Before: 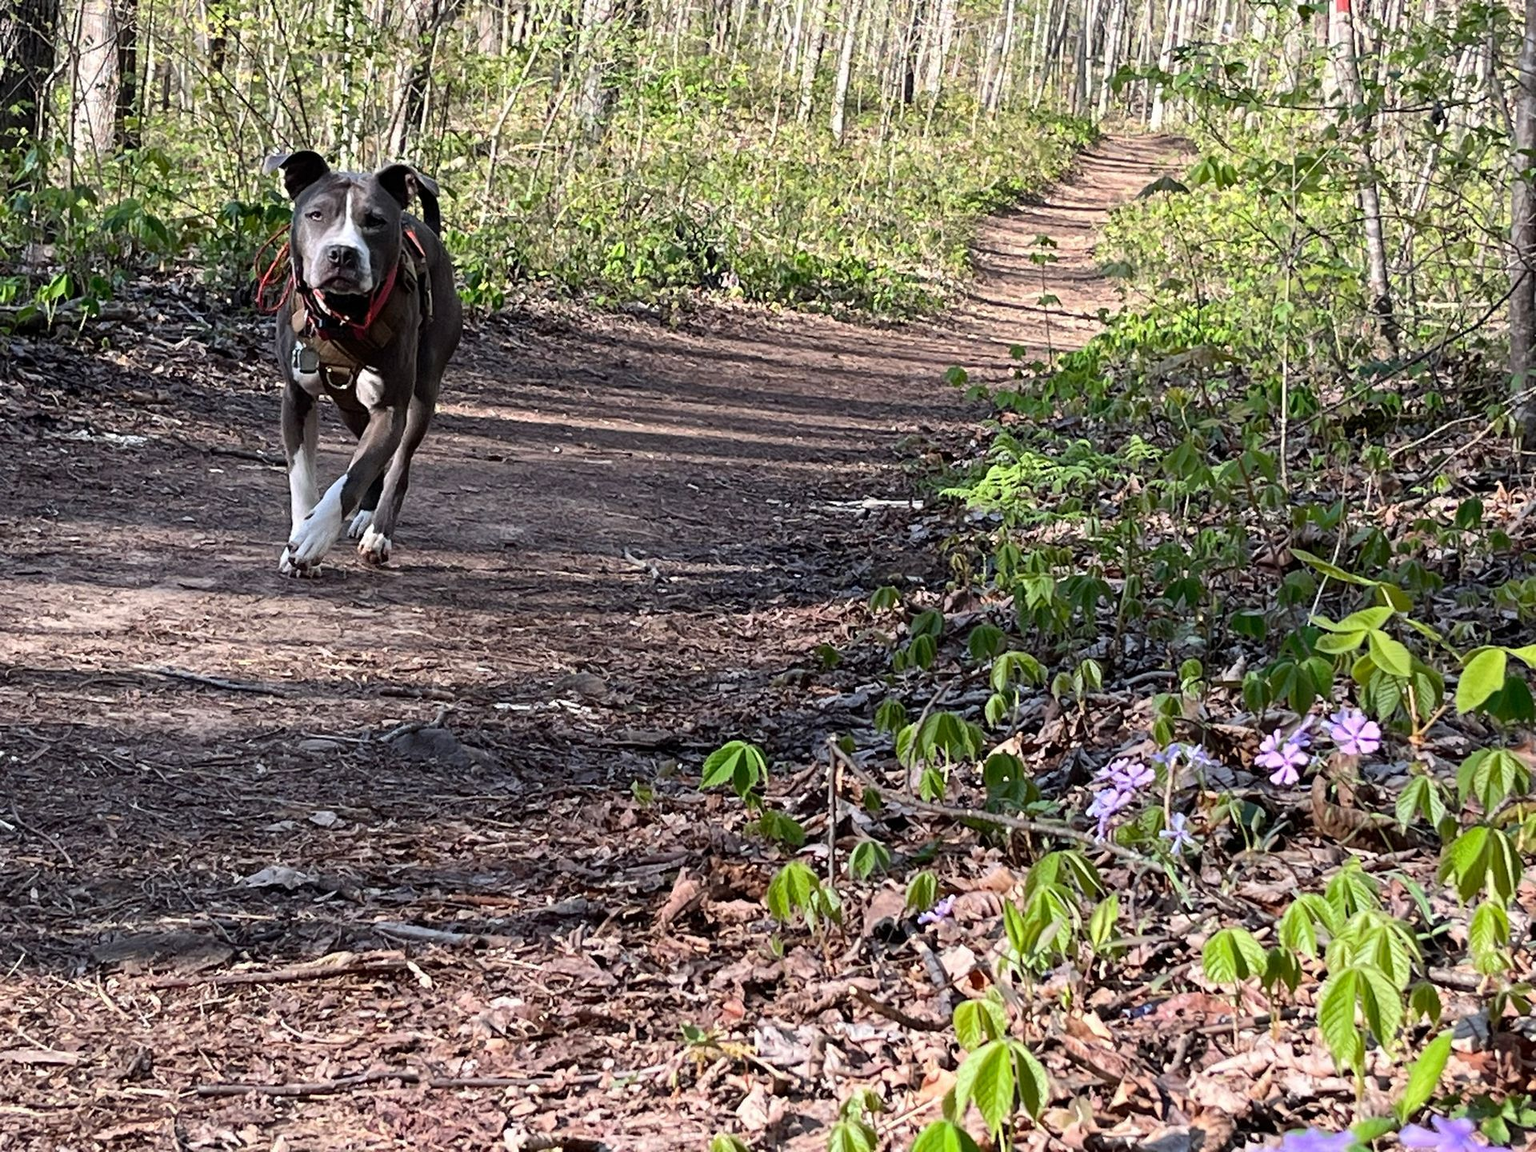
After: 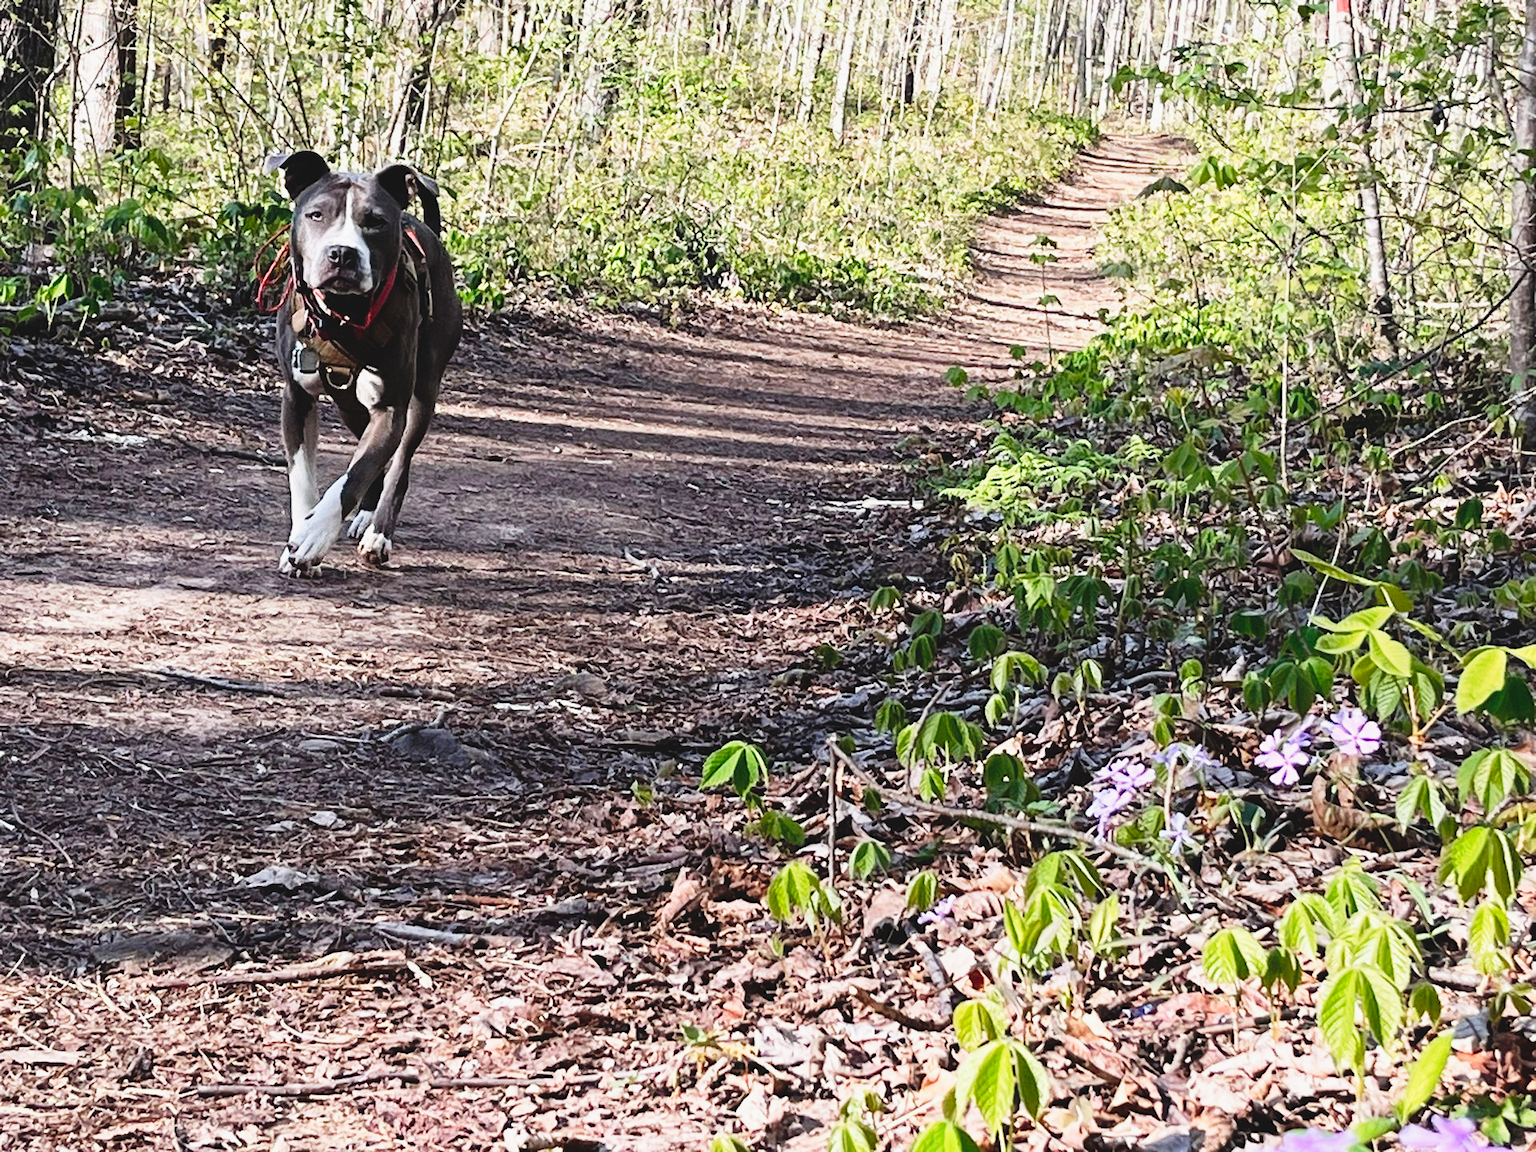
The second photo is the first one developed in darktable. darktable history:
exposure: black level correction -0.022, exposure -0.033 EV, compensate highlight preservation false
tone curve: curves: ch0 [(0, 0.022) (0.177, 0.086) (0.392, 0.438) (0.704, 0.844) (0.858, 0.938) (1, 0.981)]; ch1 [(0, 0) (0.402, 0.36) (0.476, 0.456) (0.498, 0.497) (0.518, 0.521) (0.58, 0.598) (0.619, 0.65) (0.692, 0.737) (1, 1)]; ch2 [(0, 0) (0.415, 0.438) (0.483, 0.499) (0.503, 0.503) (0.526, 0.532) (0.563, 0.604) (0.626, 0.697) (0.699, 0.753) (0.997, 0.858)], preserve colors none
